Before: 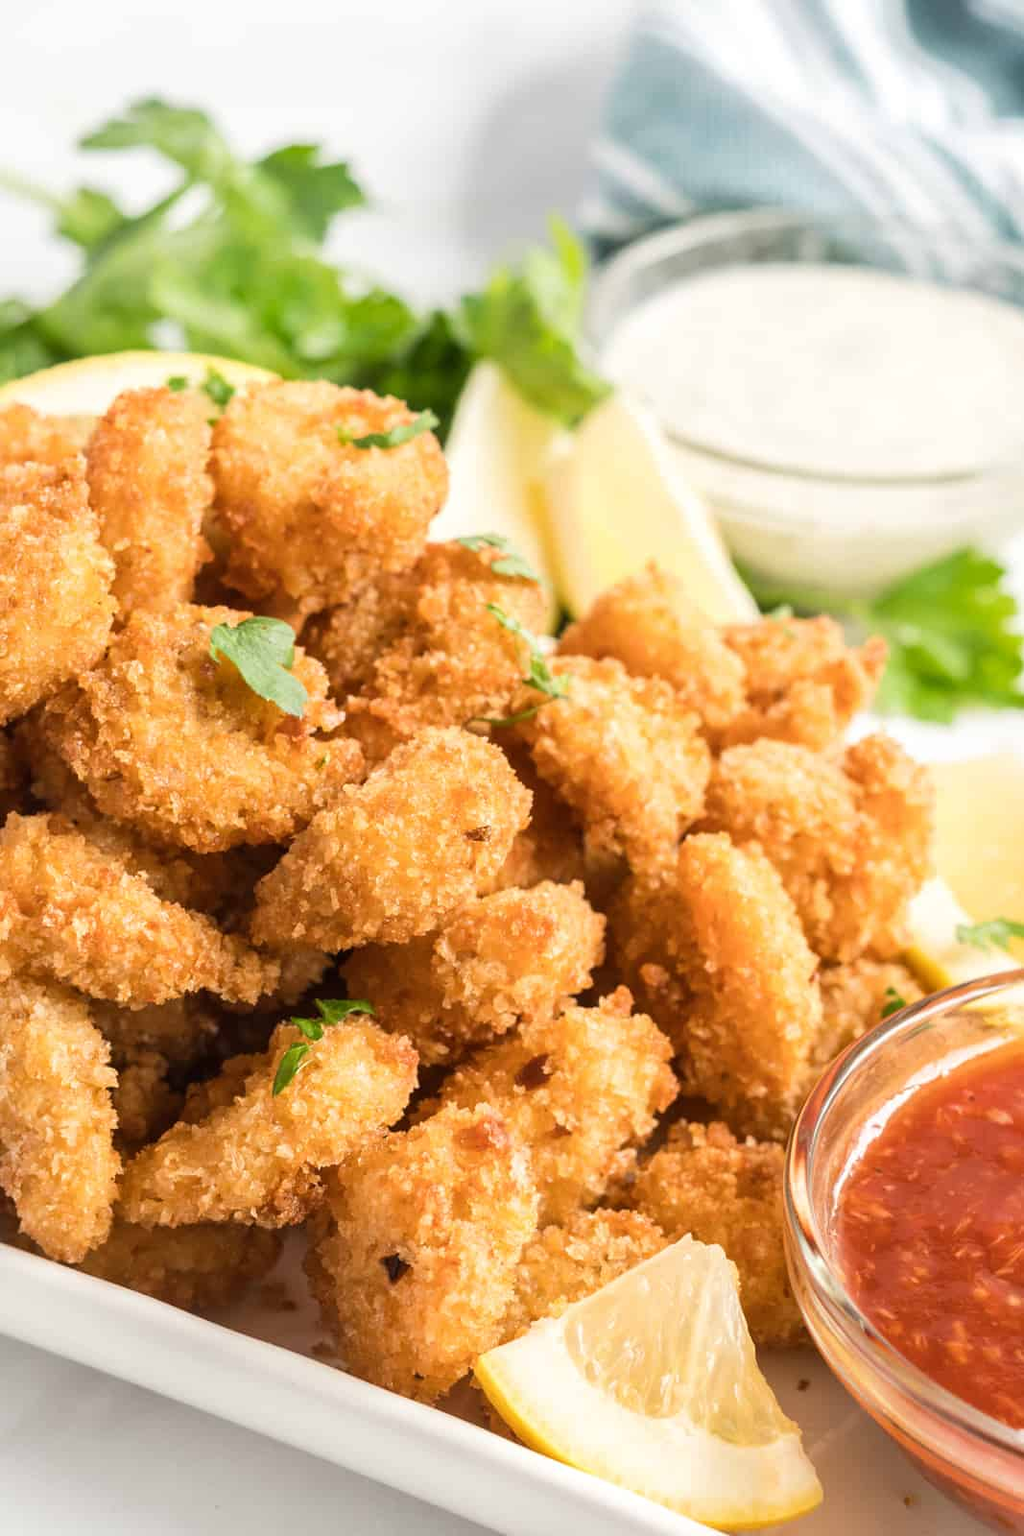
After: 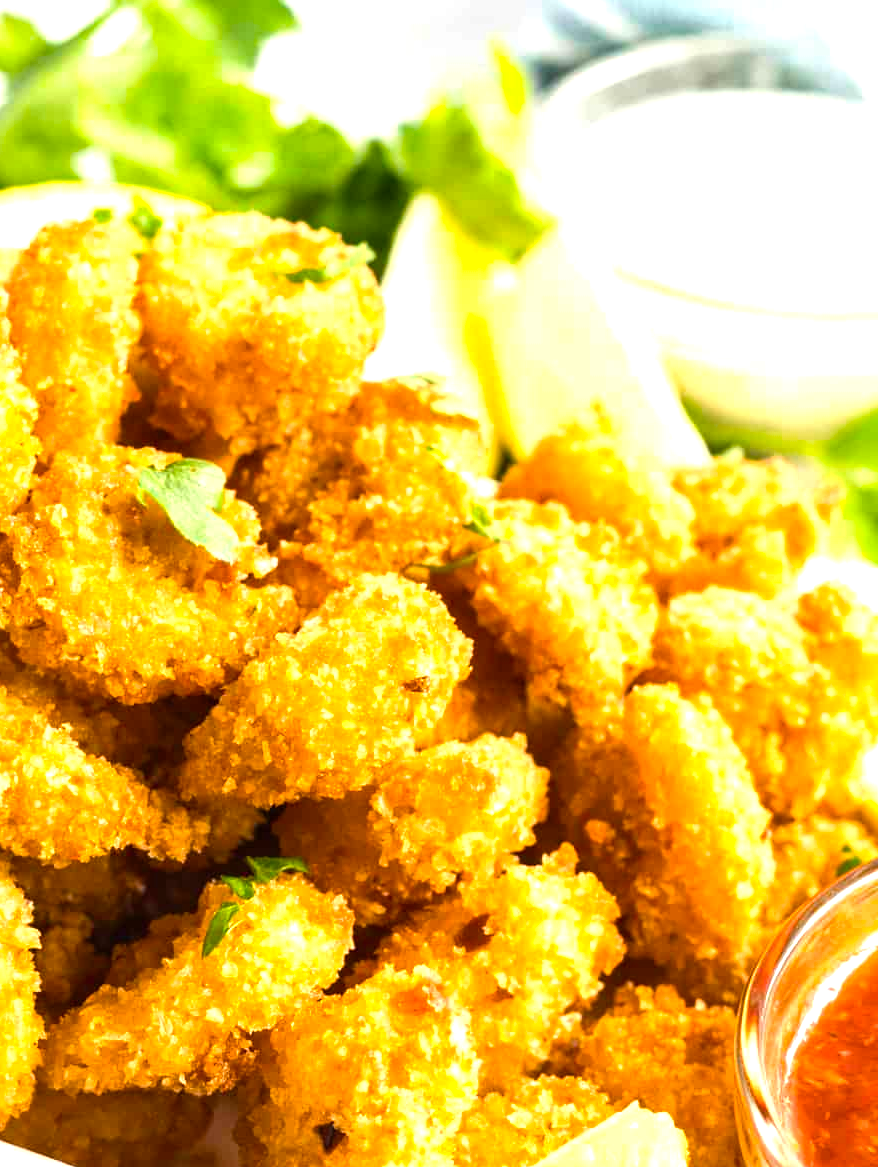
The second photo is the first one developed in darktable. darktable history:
color balance rgb: shadows lift › hue 87.11°, highlights gain › luminance 17.467%, perceptual saturation grading › global saturation 29.488%, perceptual brilliance grading › global brilliance -5.162%, perceptual brilliance grading › highlights 23.656%, perceptual brilliance grading › mid-tones 7.387%, perceptual brilliance grading › shadows -4.841%, global vibrance 14.249%
crop: left 7.735%, top 11.537%, right 9.961%, bottom 15.469%
levels: levels [0, 0.478, 1]
